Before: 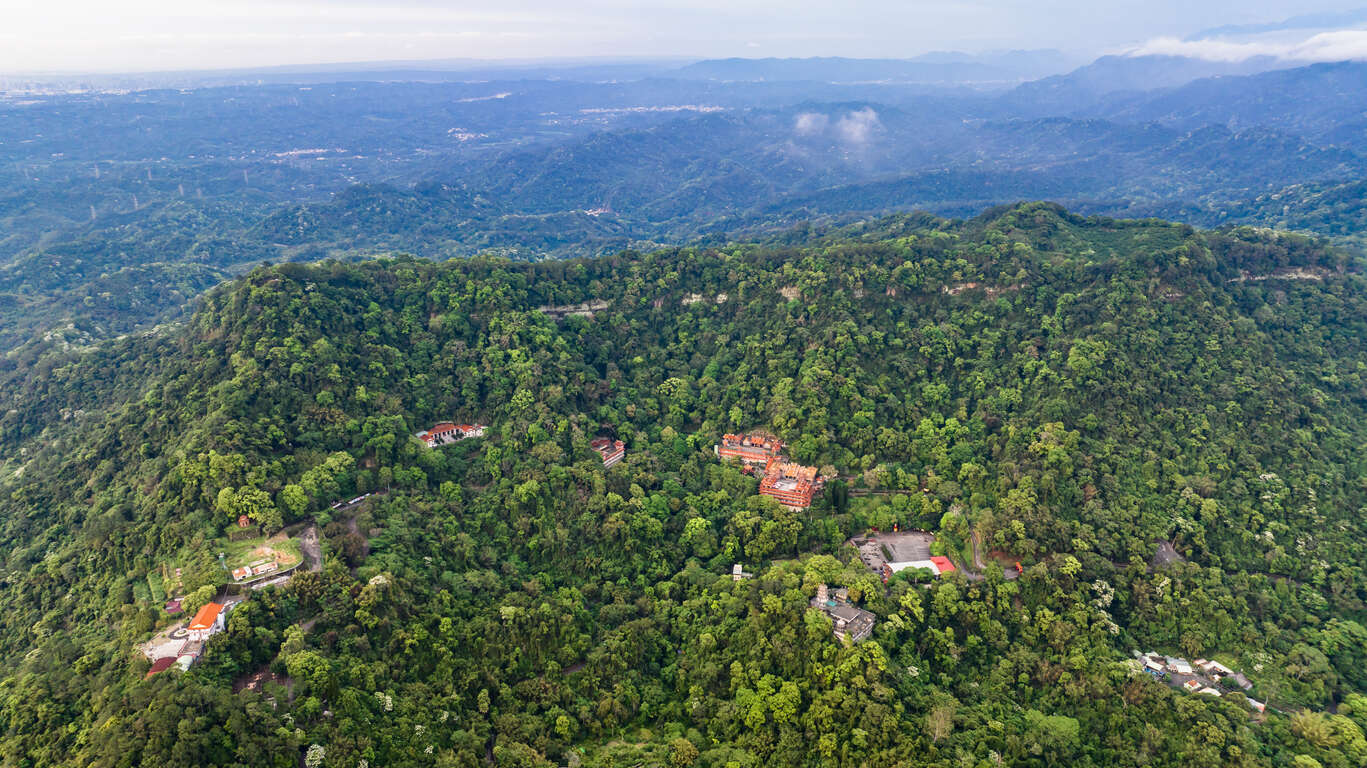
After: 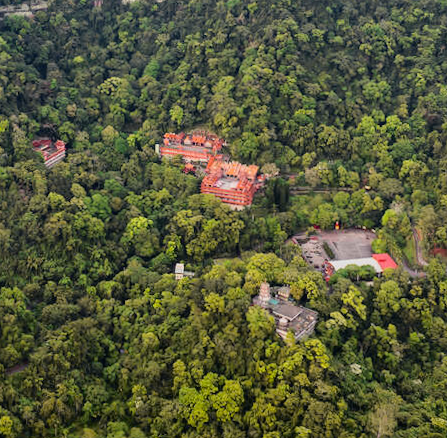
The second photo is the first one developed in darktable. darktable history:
crop: left 40.878%, top 39.176%, right 25.993%, bottom 3.081%
rotate and perspective: rotation -0.45°, automatic cropping original format, crop left 0.008, crop right 0.992, crop top 0.012, crop bottom 0.988
exposure: black level correction 0.001, exposure -0.2 EV, compensate highlight preservation false
tone curve: curves: ch0 [(0, 0.013) (0.036, 0.035) (0.274, 0.288) (0.504, 0.536) (0.844, 0.84) (1, 0.97)]; ch1 [(0, 0) (0.389, 0.403) (0.462, 0.48) (0.499, 0.5) (0.524, 0.529) (0.567, 0.603) (0.626, 0.651) (0.749, 0.781) (1, 1)]; ch2 [(0, 0) (0.464, 0.478) (0.5, 0.501) (0.533, 0.539) (0.599, 0.6) (0.704, 0.732) (1, 1)], color space Lab, independent channels, preserve colors none
